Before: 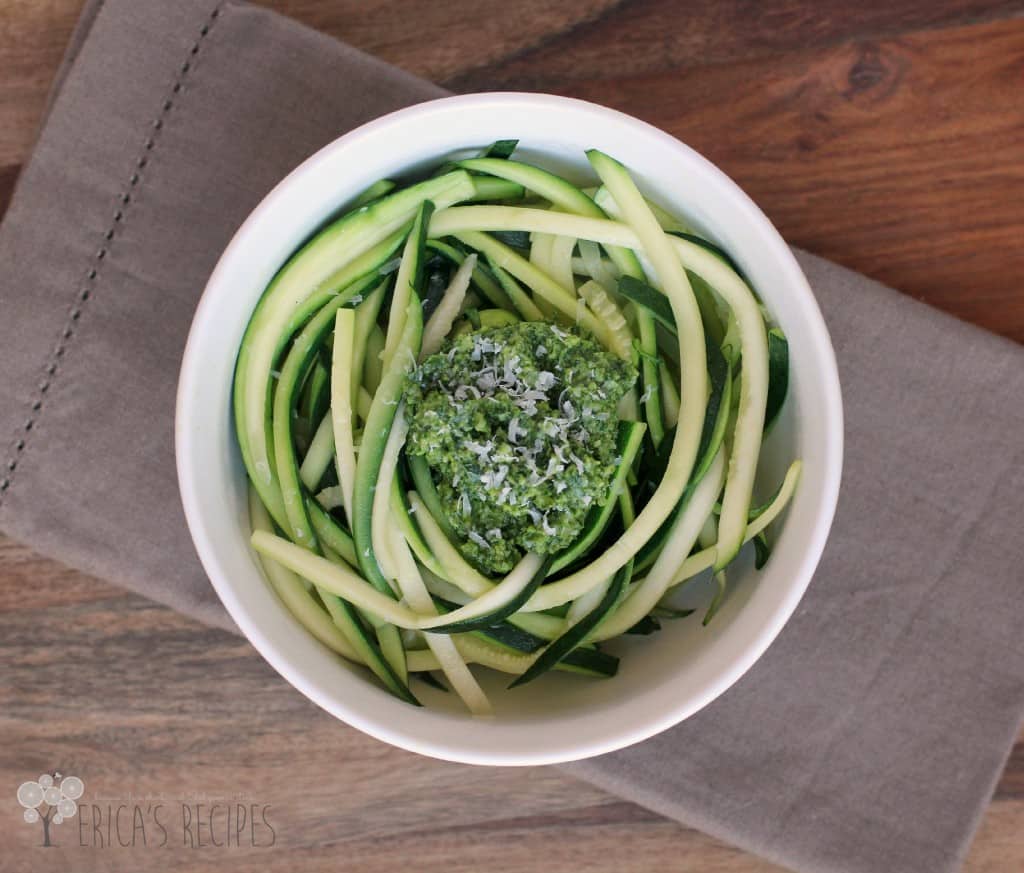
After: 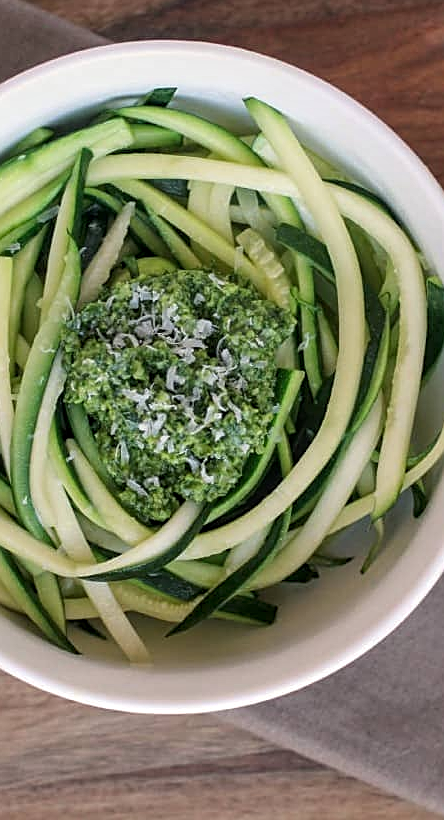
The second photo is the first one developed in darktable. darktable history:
sharpen: on, module defaults
crop: left 33.452%, top 6.025%, right 23.155%
local contrast: on, module defaults
